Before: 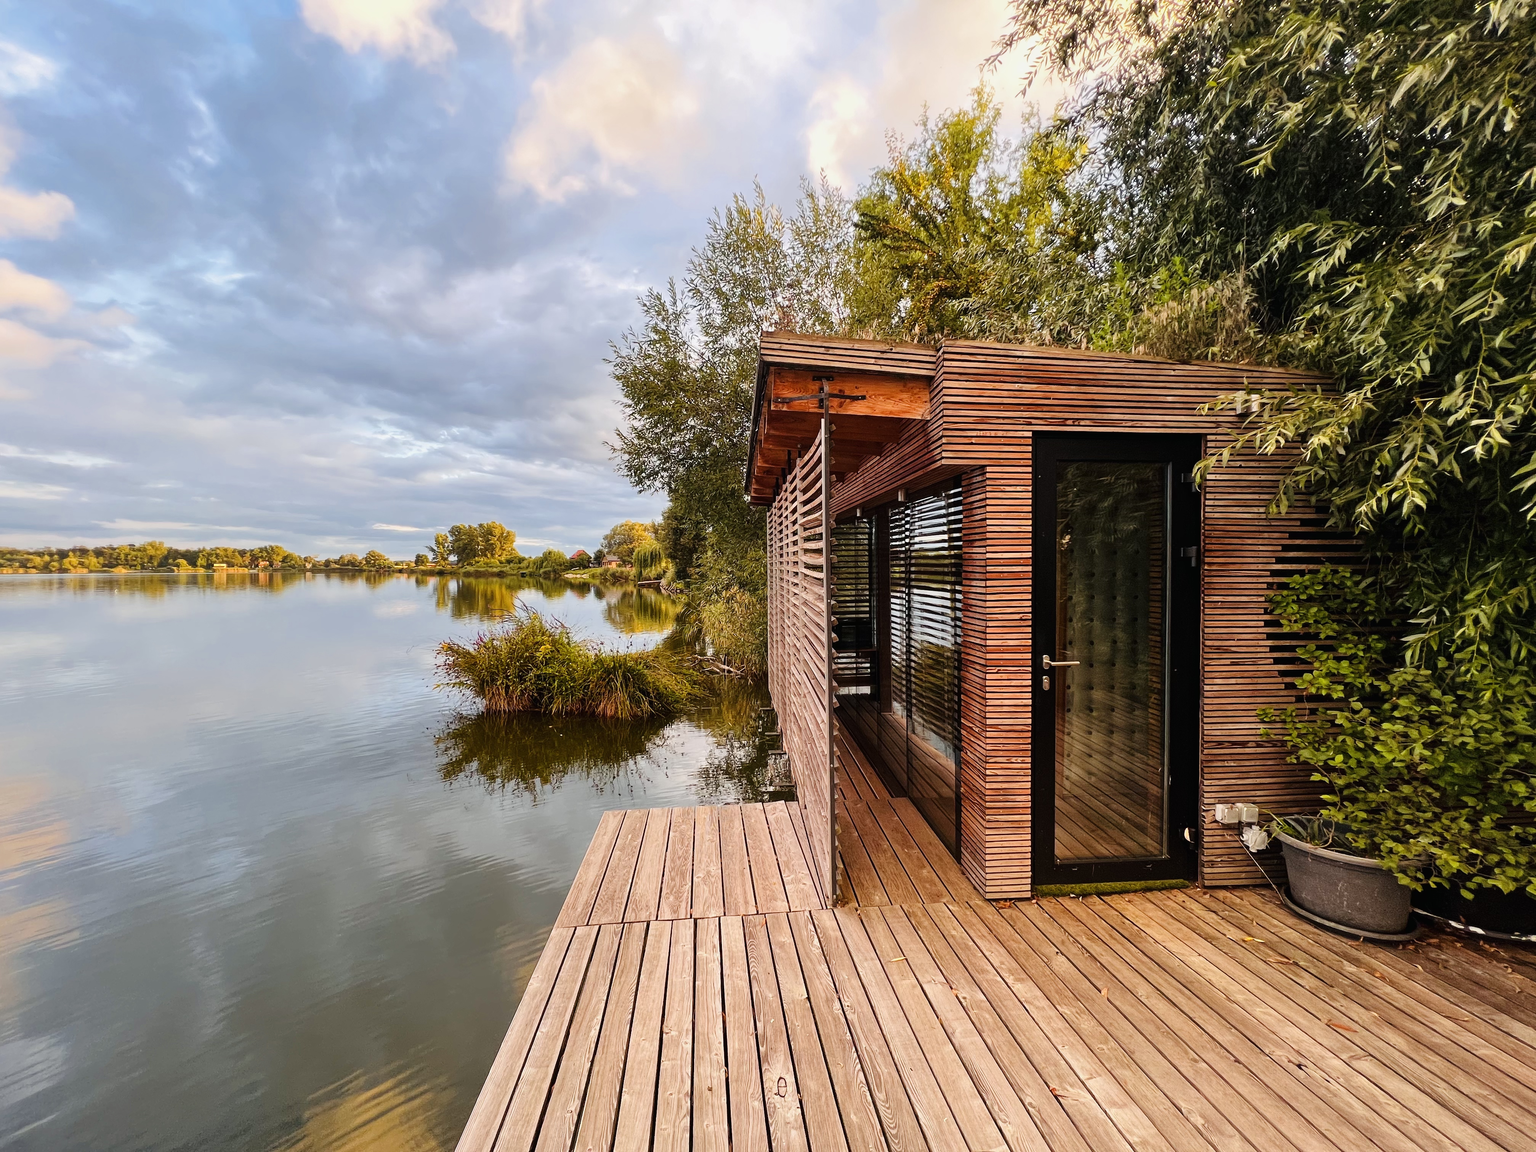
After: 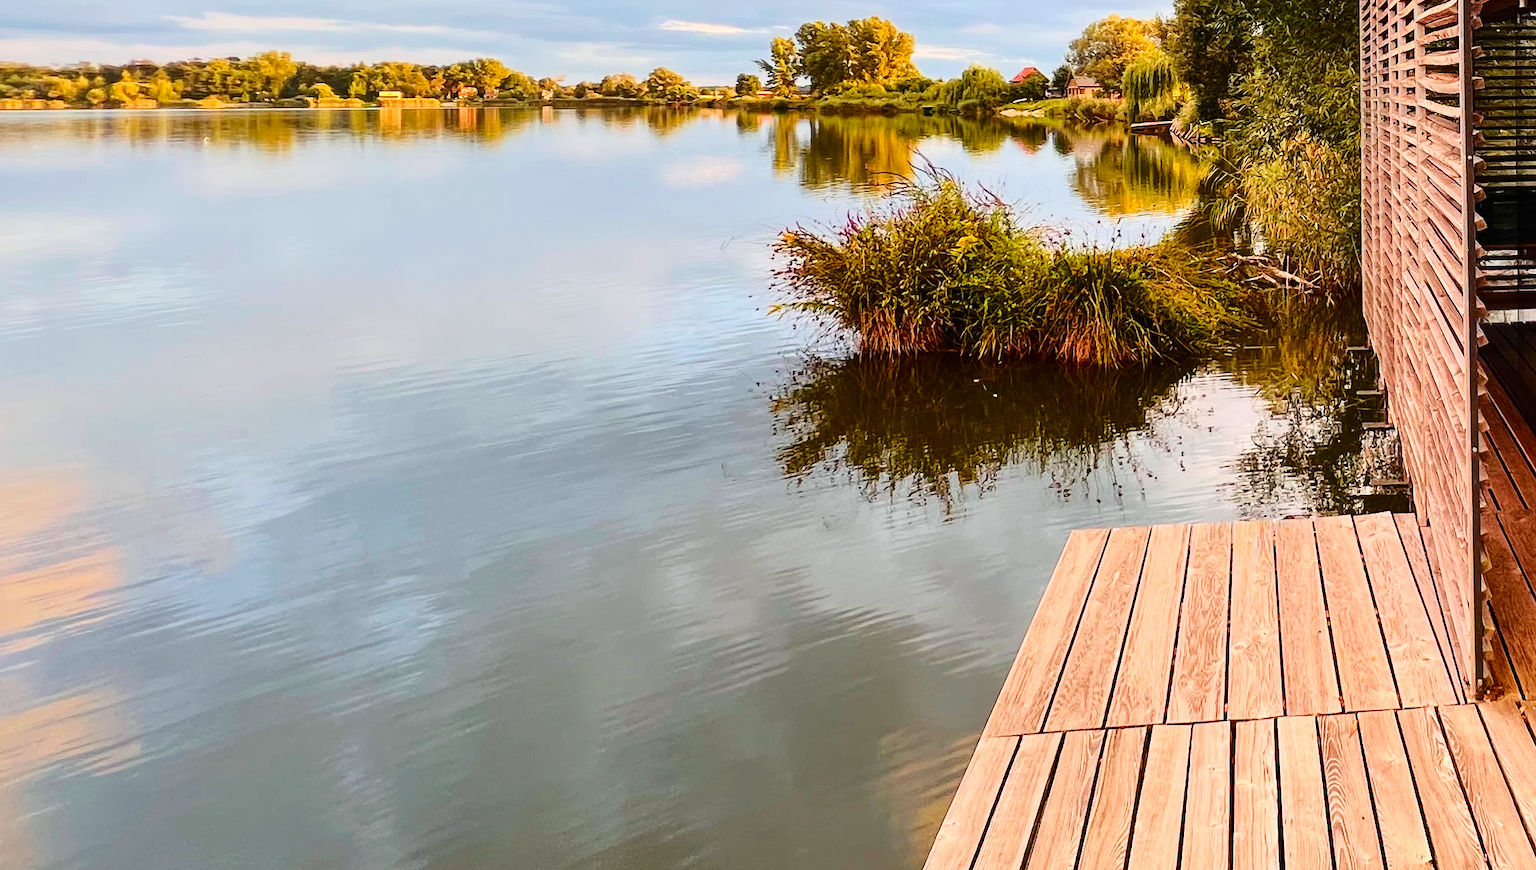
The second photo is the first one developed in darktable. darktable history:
crop: top 44.483%, right 43.593%, bottom 12.892%
tone curve: curves: ch0 [(0, 0) (0.234, 0.191) (0.48, 0.534) (0.608, 0.667) (0.725, 0.809) (0.864, 0.922) (1, 1)]; ch1 [(0, 0) (0.453, 0.43) (0.5, 0.5) (0.615, 0.649) (1, 1)]; ch2 [(0, 0) (0.5, 0.5) (0.586, 0.617) (1, 1)], color space Lab, independent channels, preserve colors none
